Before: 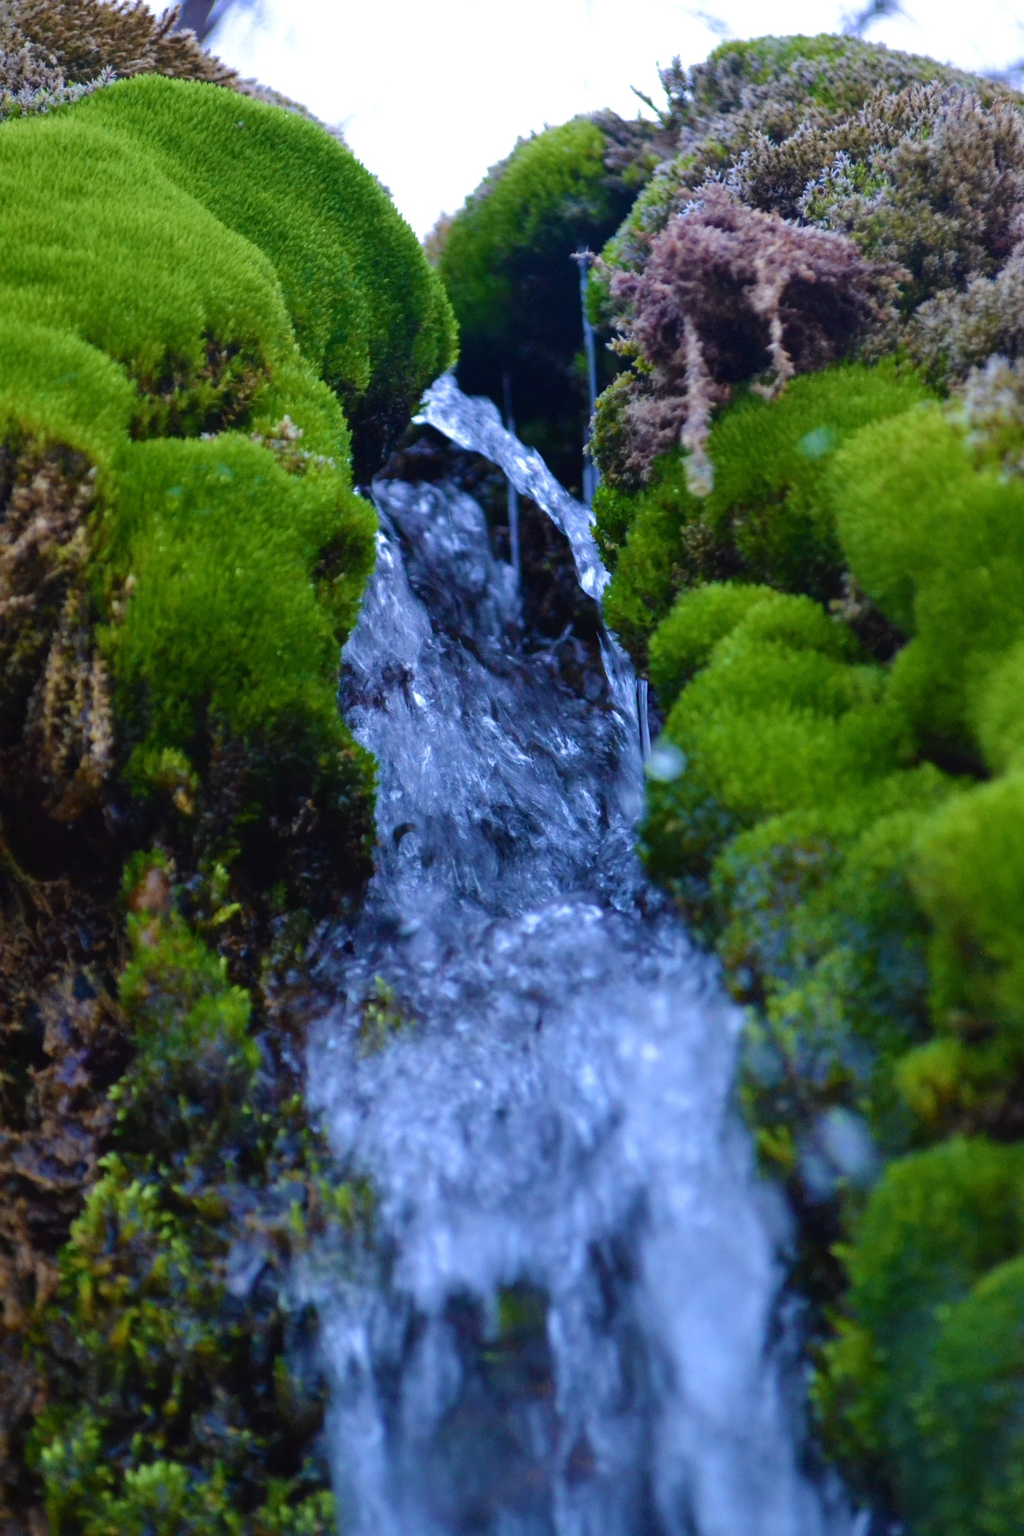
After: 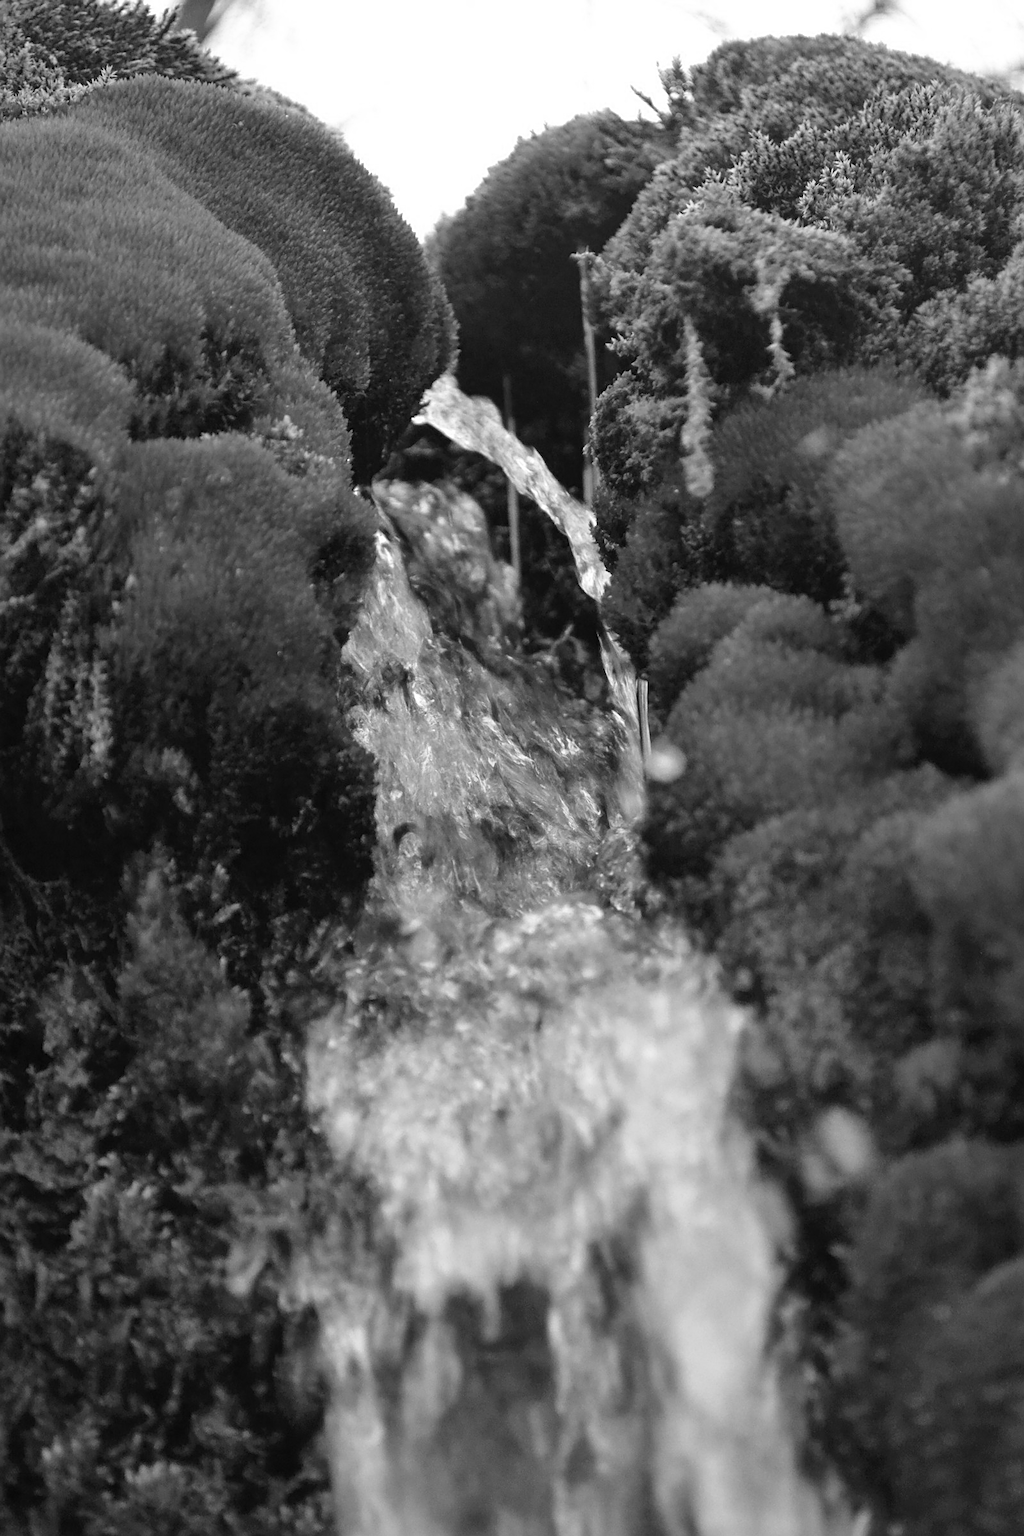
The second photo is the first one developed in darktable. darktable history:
color calibration: output gray [0.253, 0.26, 0.487, 0], illuminant F (fluorescent), F source F9 (Cool White Deluxe 4150 K) – high CRI, x 0.374, y 0.373, temperature 4160.83 K
sharpen: on, module defaults
